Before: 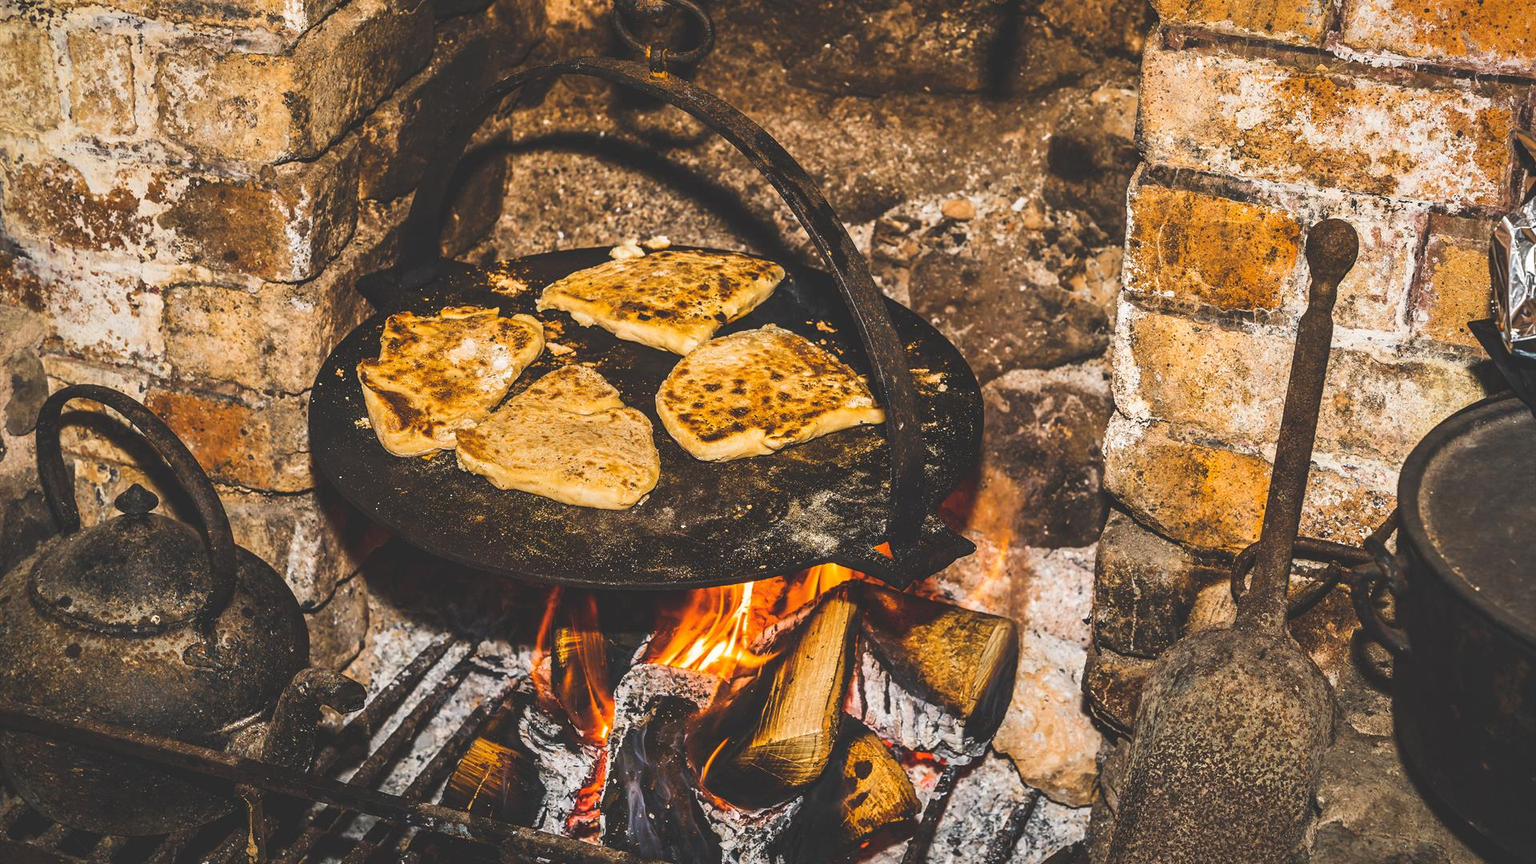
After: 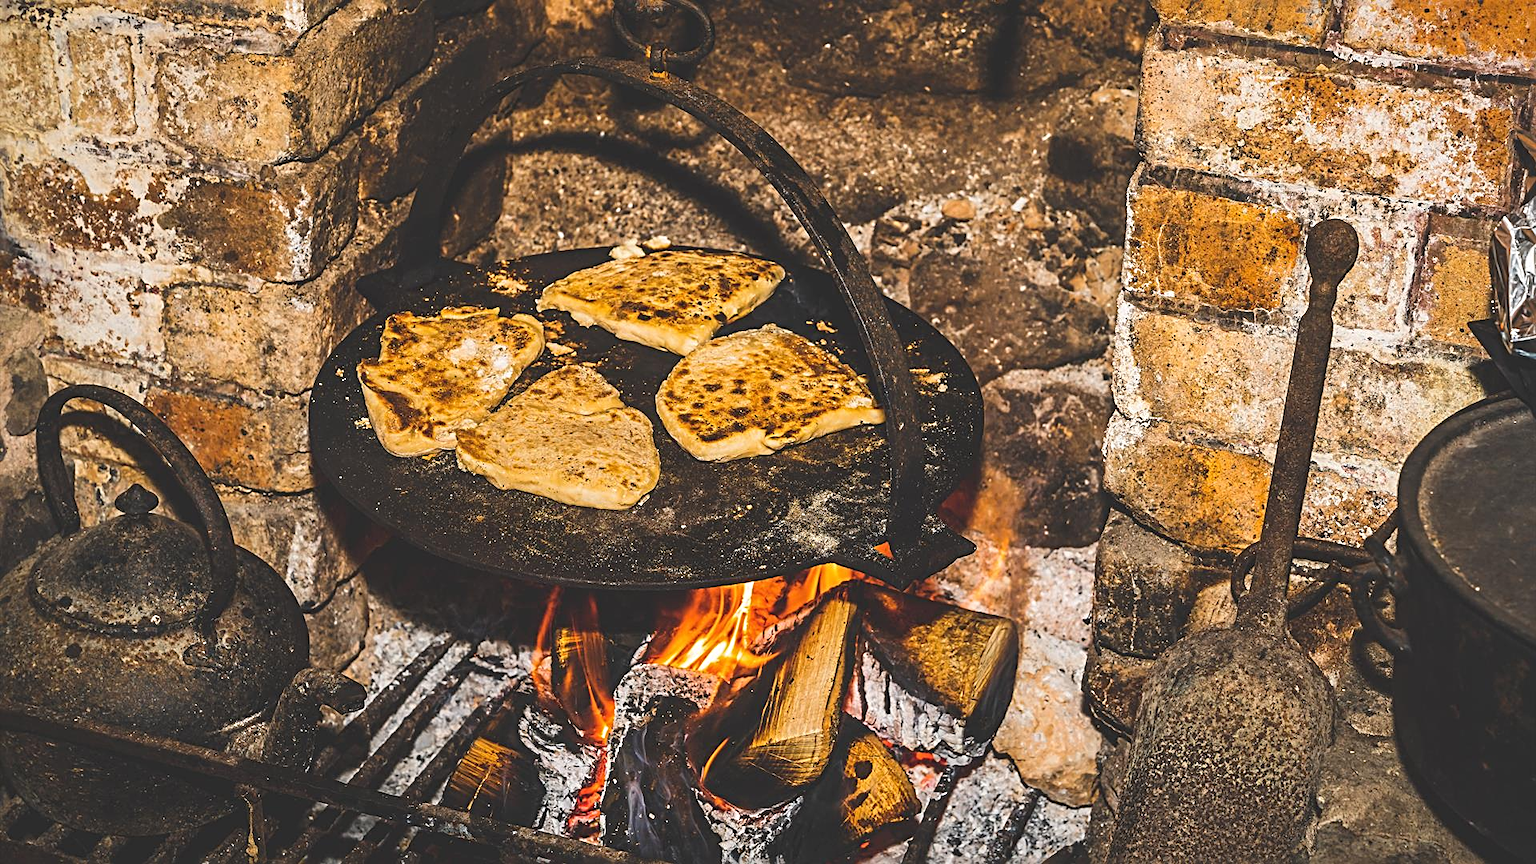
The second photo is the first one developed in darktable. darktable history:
sharpen: radius 3.092
